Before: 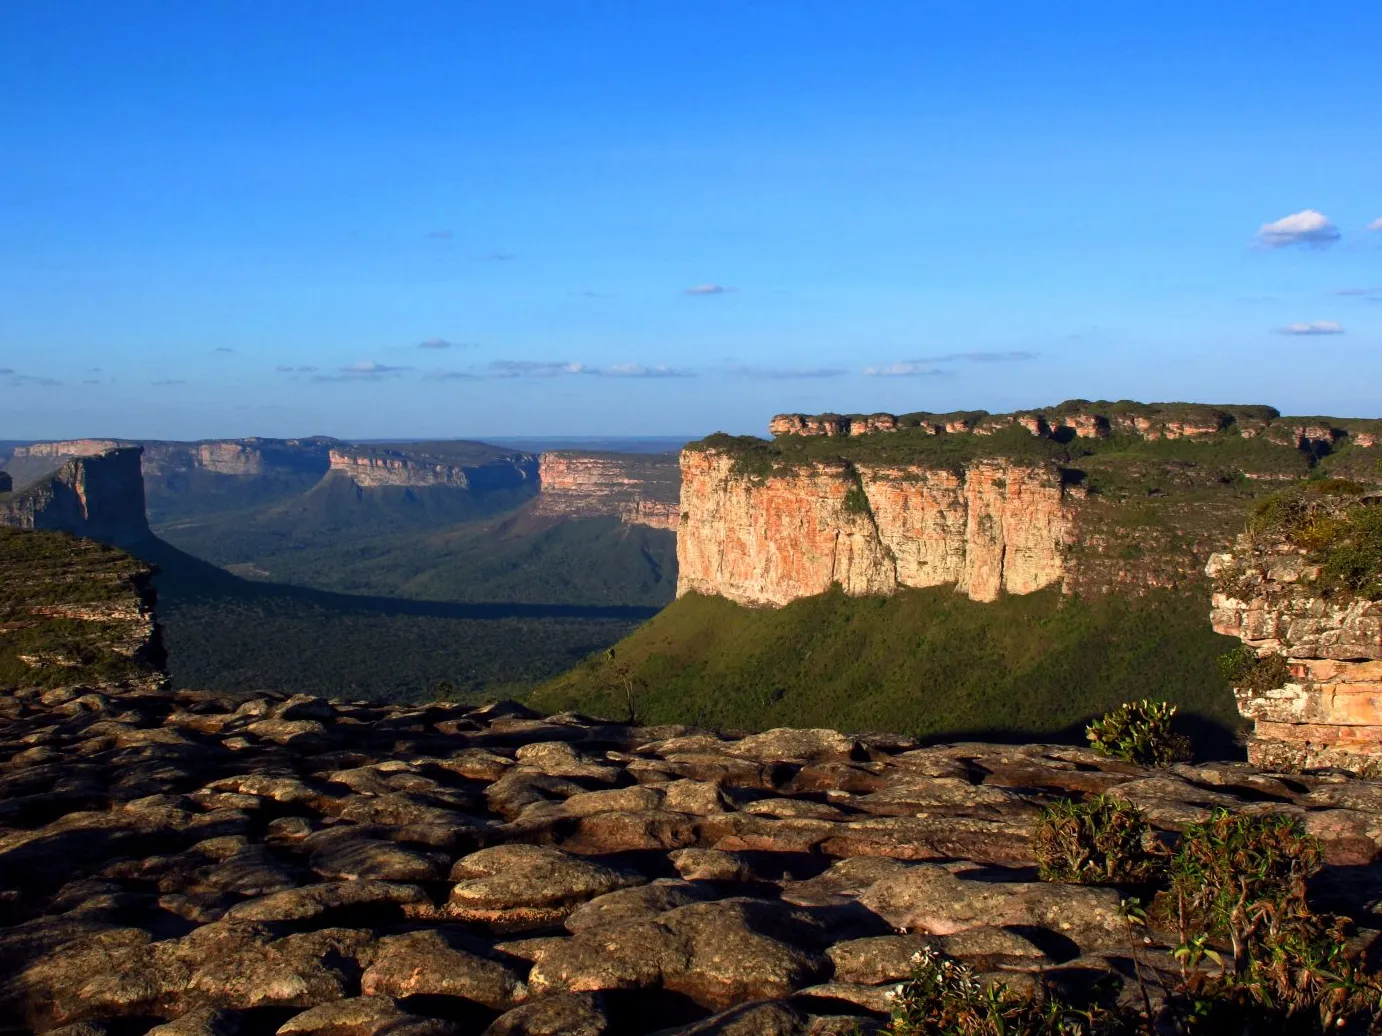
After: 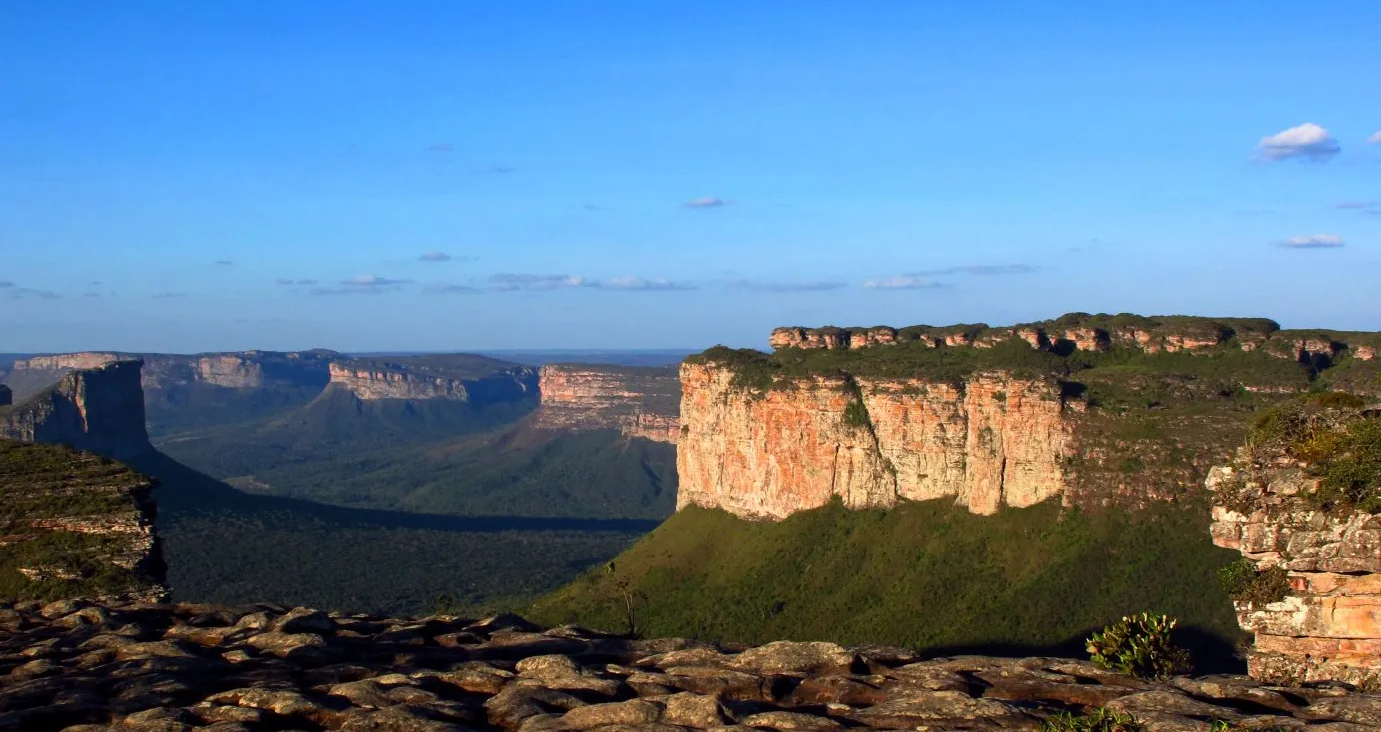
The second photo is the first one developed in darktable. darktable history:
crop and rotate: top 8.4%, bottom 20.941%
